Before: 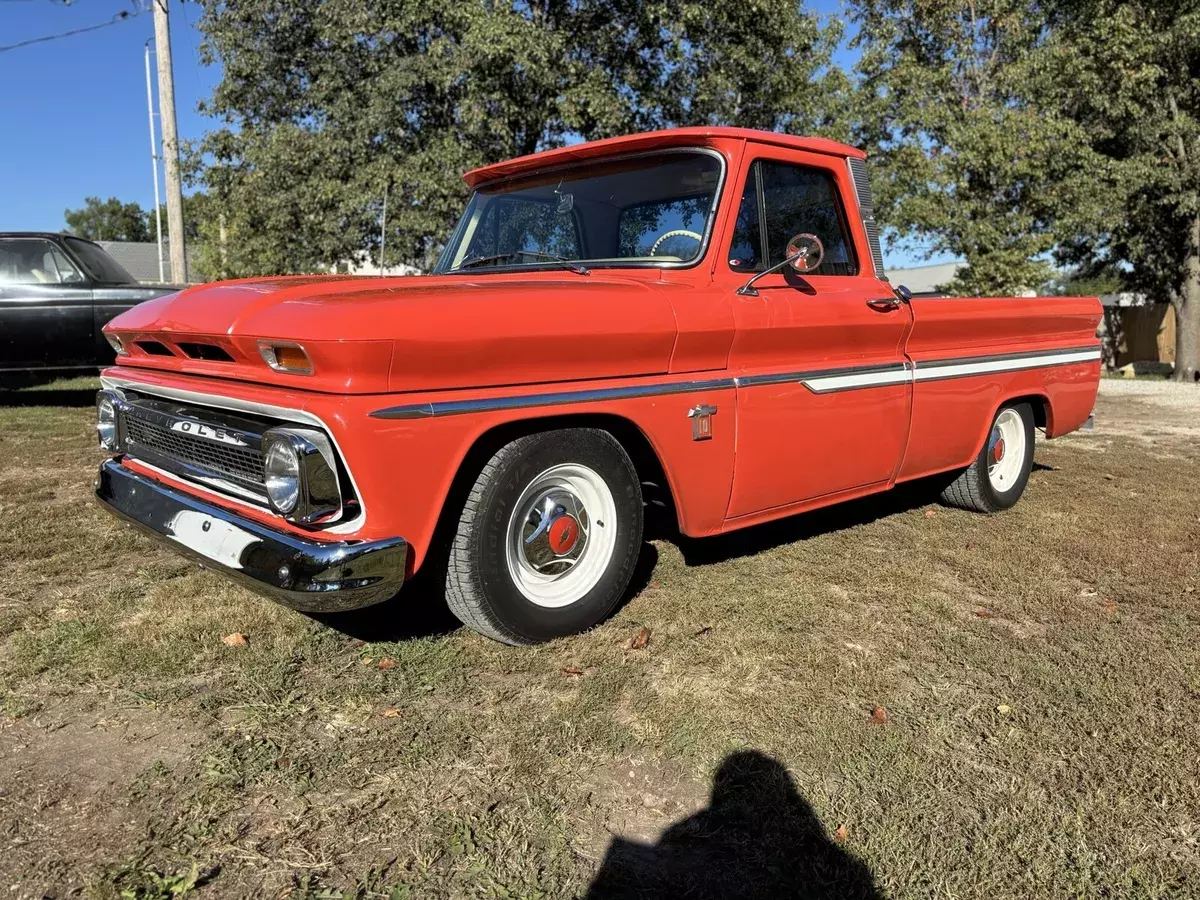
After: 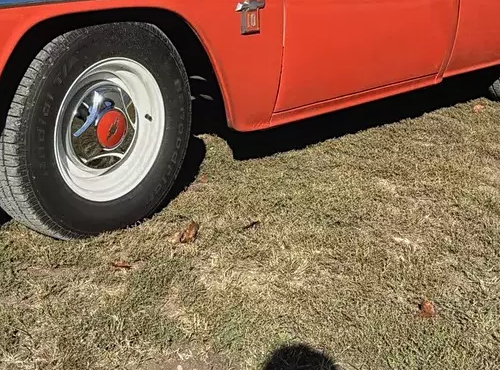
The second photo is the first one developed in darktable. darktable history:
crop: left 37.69%, top 45.211%, right 20.592%, bottom 13.661%
shadows and highlights: soften with gaussian
sharpen: amount 0.208
local contrast: detail 109%
